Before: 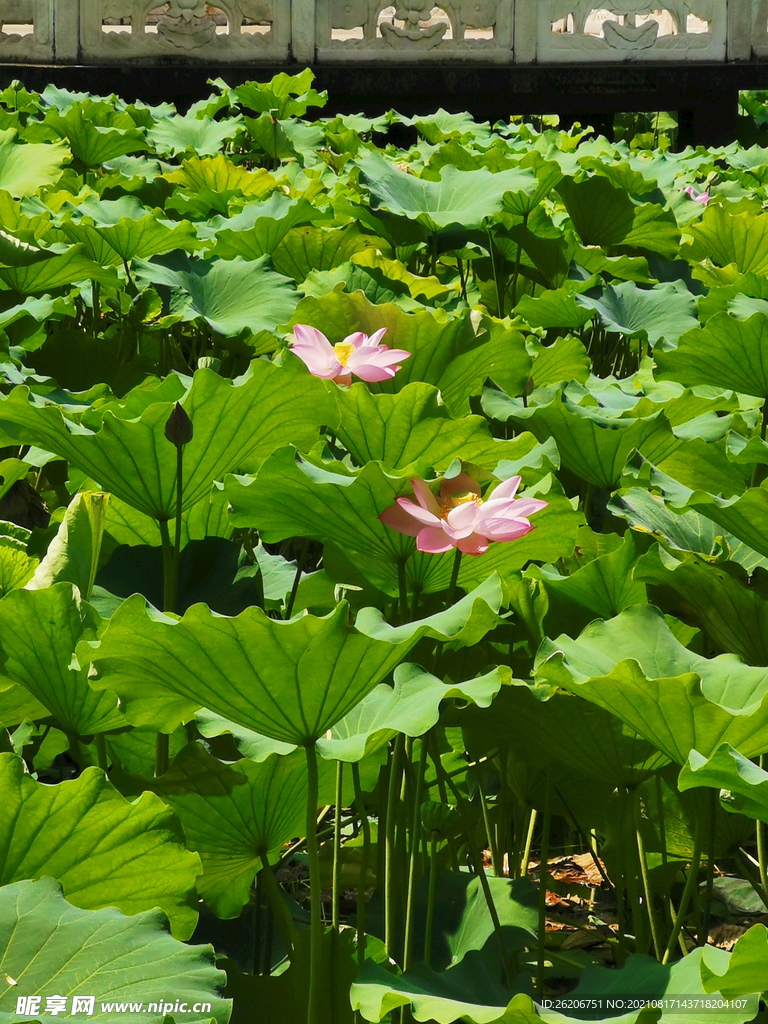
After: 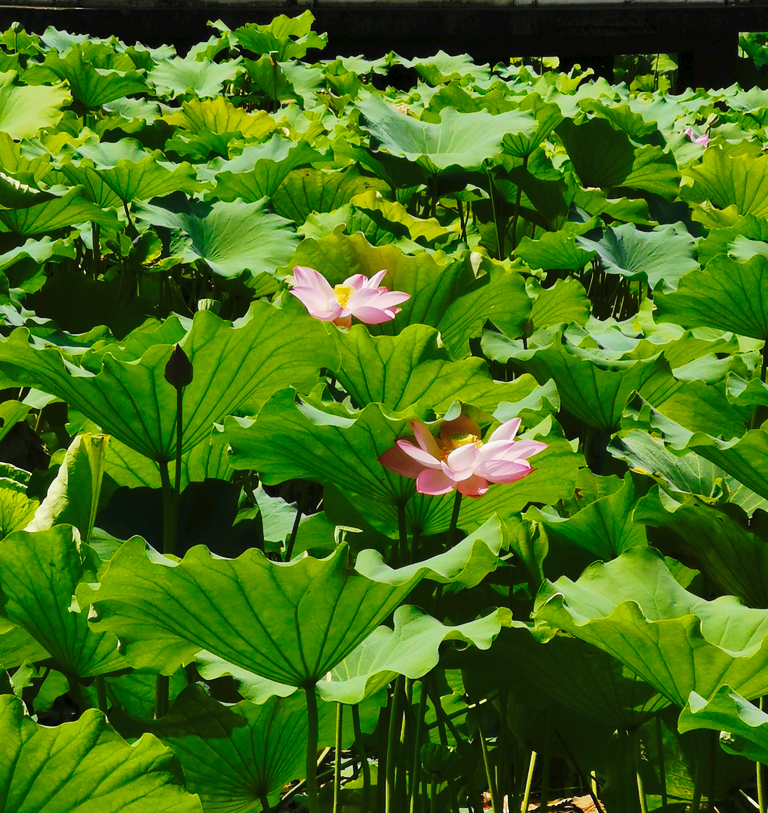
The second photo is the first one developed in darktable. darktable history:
tone curve: curves: ch0 [(0, 0) (0.003, 0.002) (0.011, 0.009) (0.025, 0.02) (0.044, 0.034) (0.069, 0.046) (0.1, 0.062) (0.136, 0.083) (0.177, 0.119) (0.224, 0.162) (0.277, 0.216) (0.335, 0.282) (0.399, 0.365) (0.468, 0.457) (0.543, 0.541) (0.623, 0.624) (0.709, 0.713) (0.801, 0.797) (0.898, 0.889) (1, 1)], preserve colors none
crop and rotate: top 5.667%, bottom 14.937%
